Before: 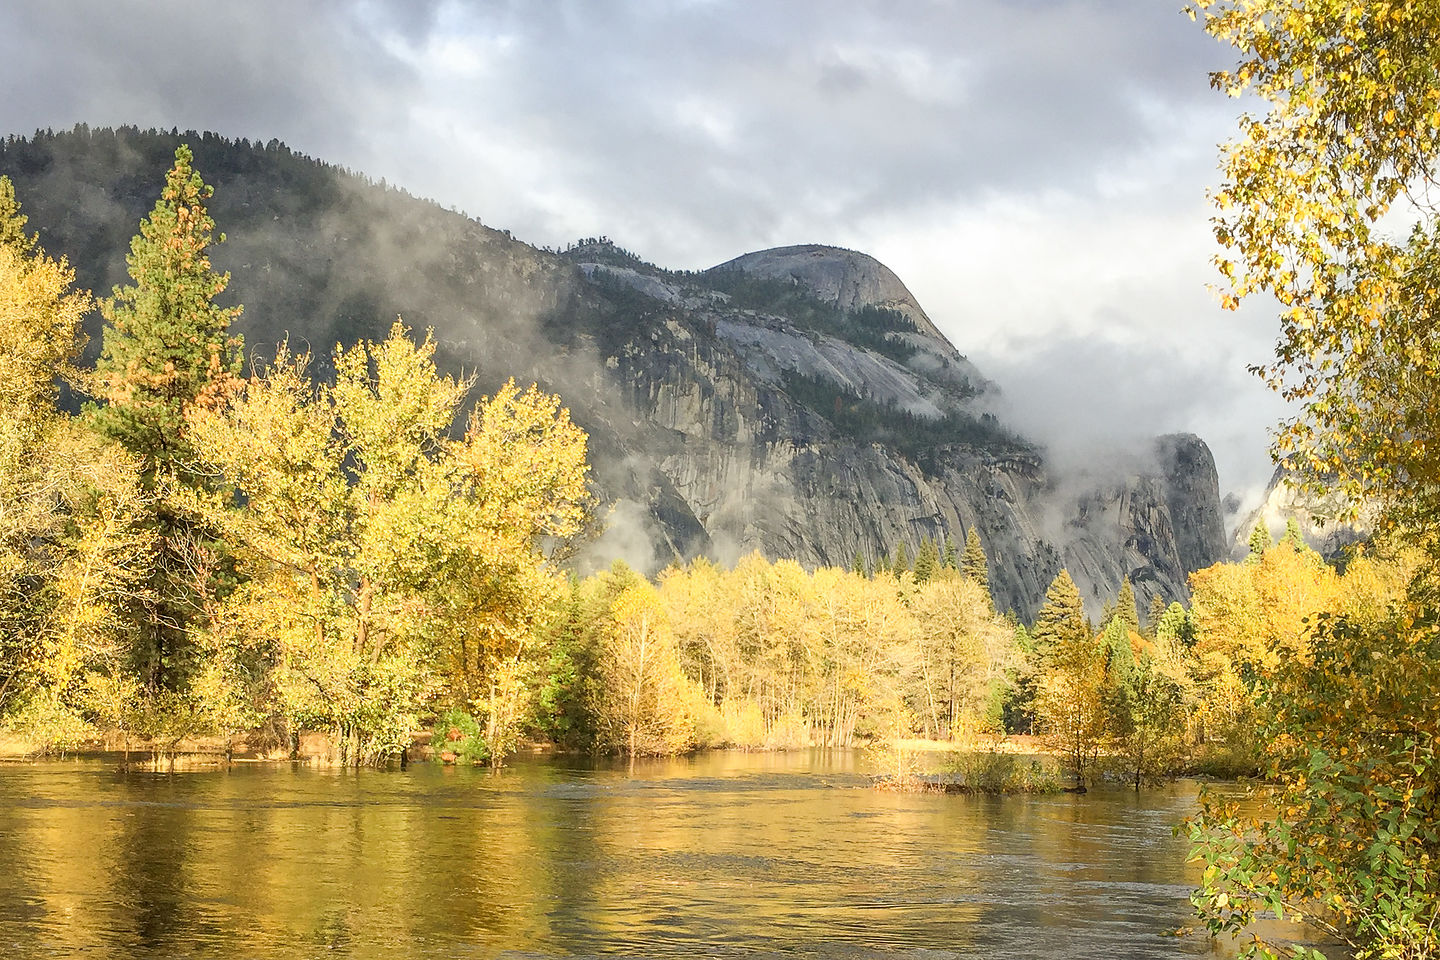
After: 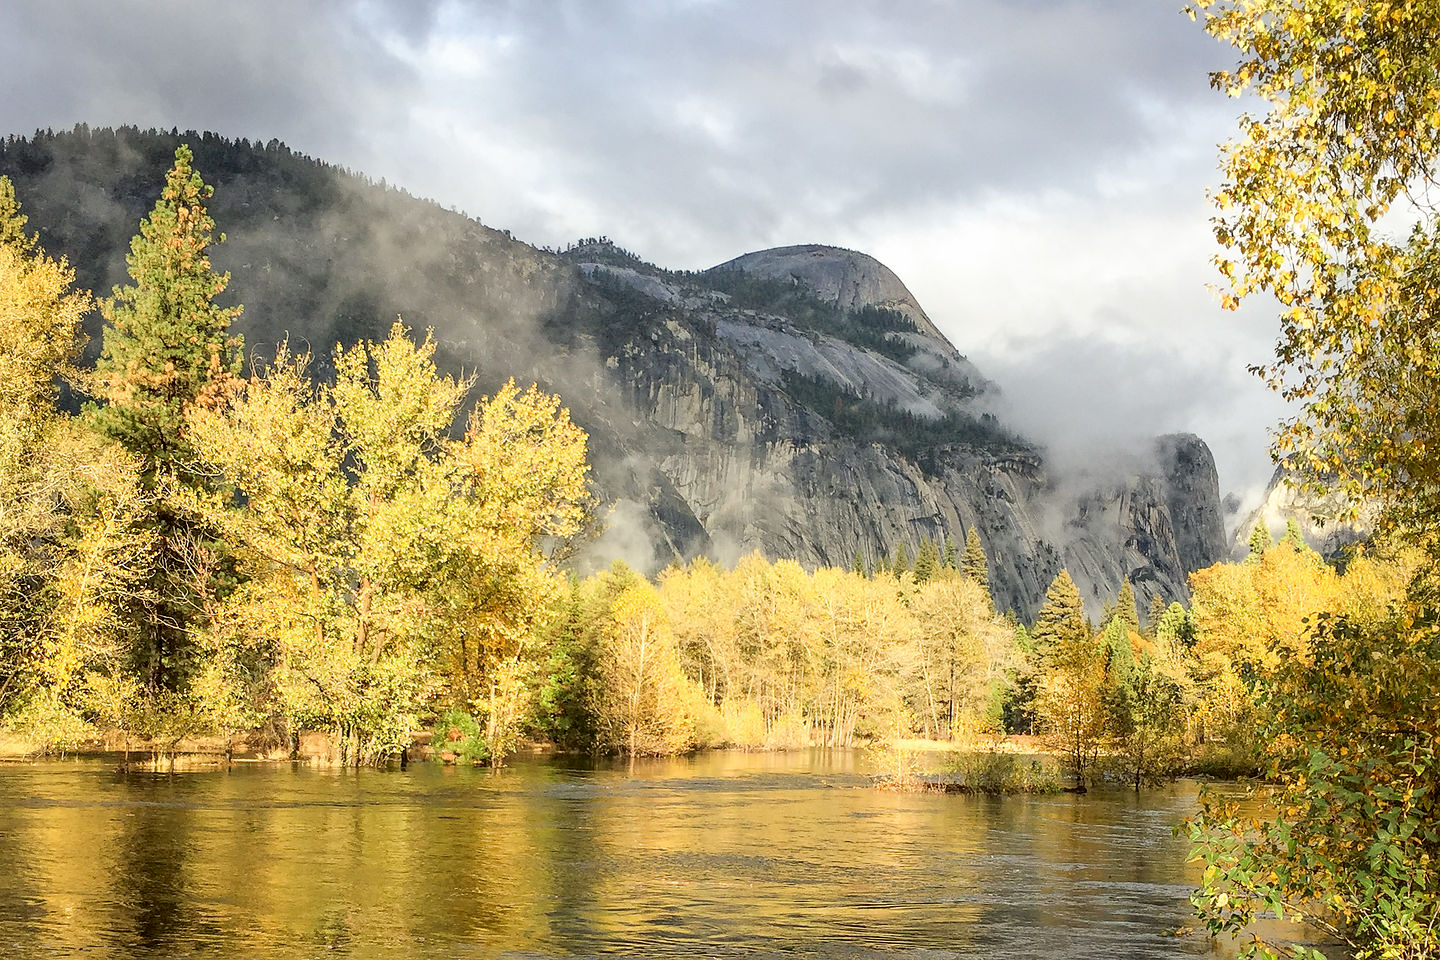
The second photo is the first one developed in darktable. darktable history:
fill light: exposure -2 EV, width 8.6
